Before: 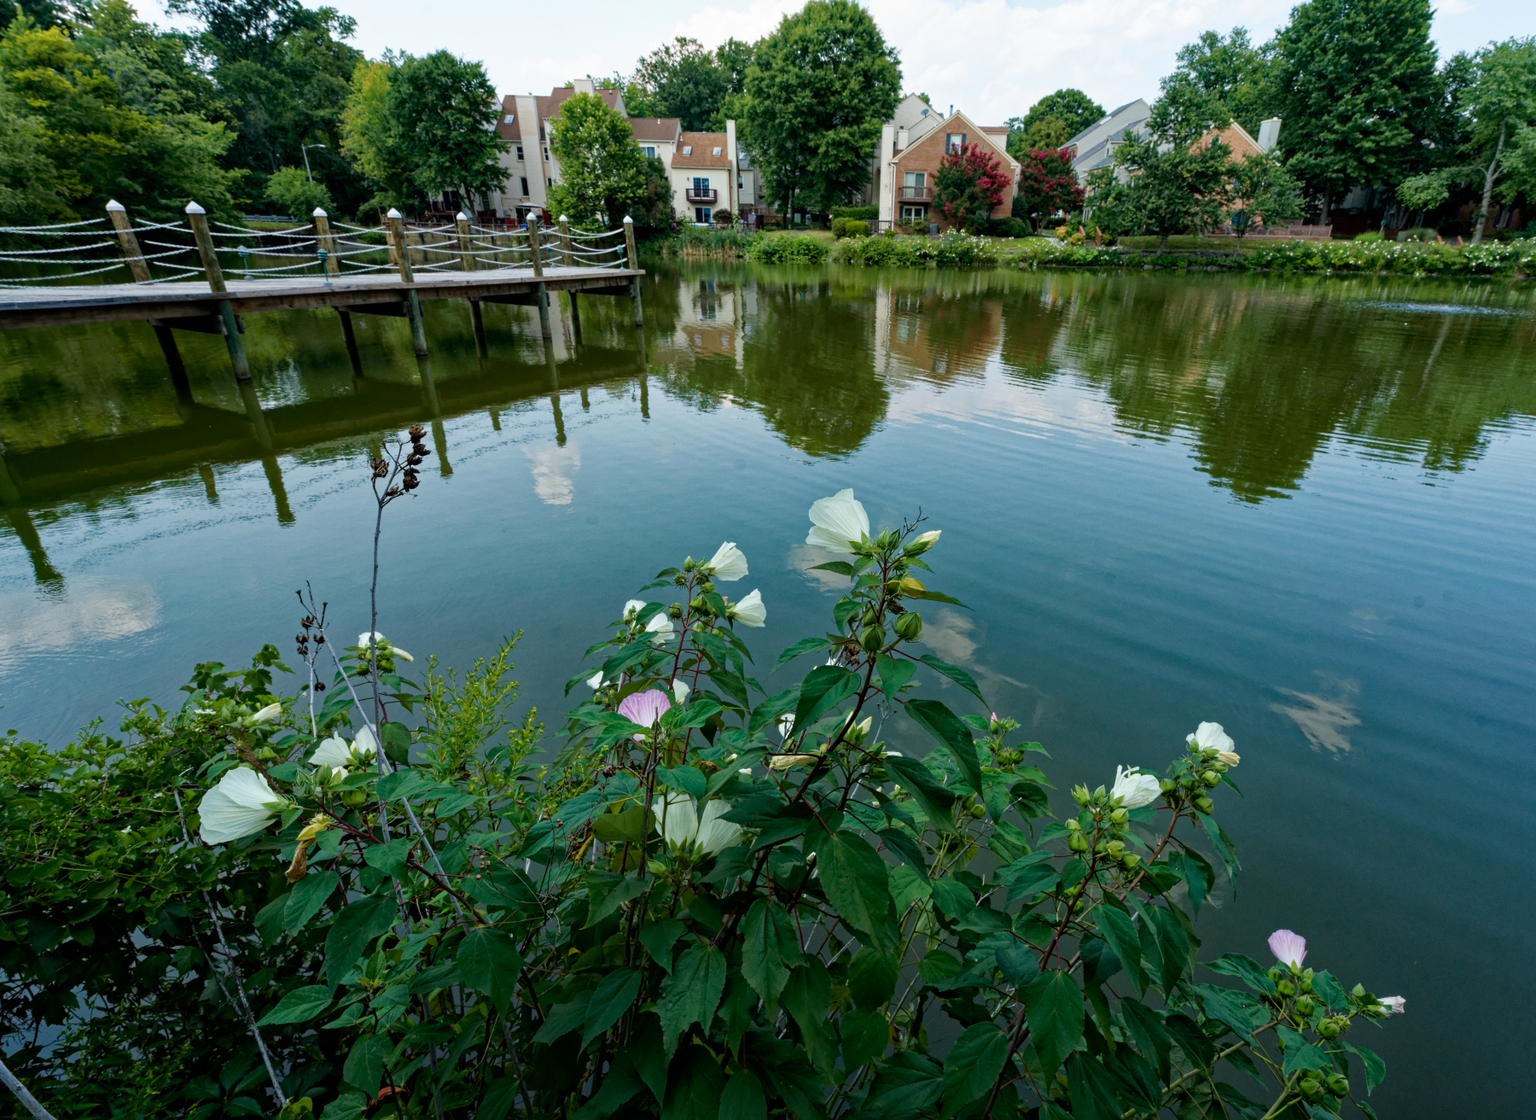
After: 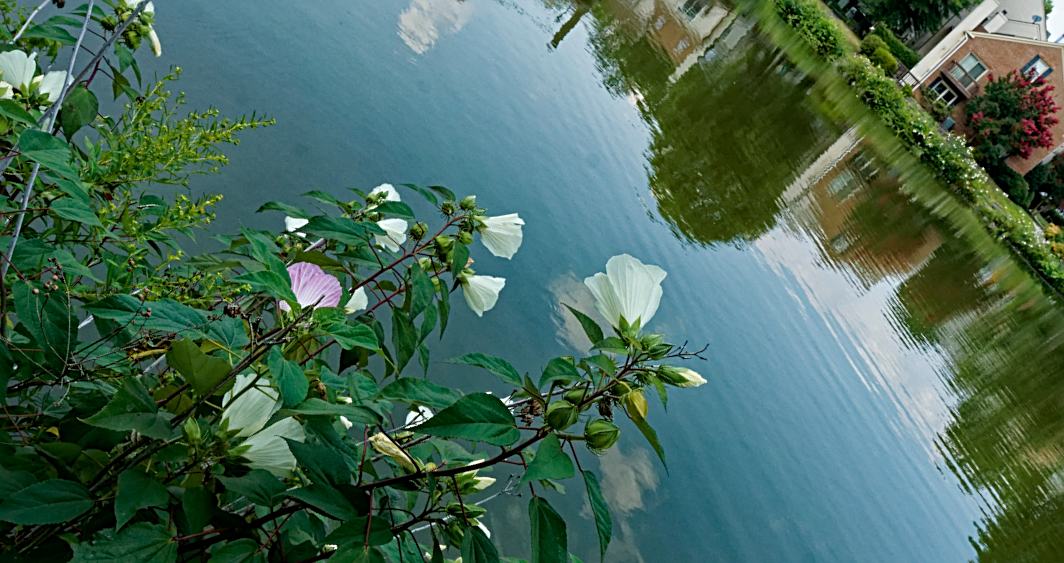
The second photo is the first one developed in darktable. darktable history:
sharpen: radius 2.79
crop and rotate: angle -44.48°, top 16.401%, right 0.949%, bottom 11.635%
